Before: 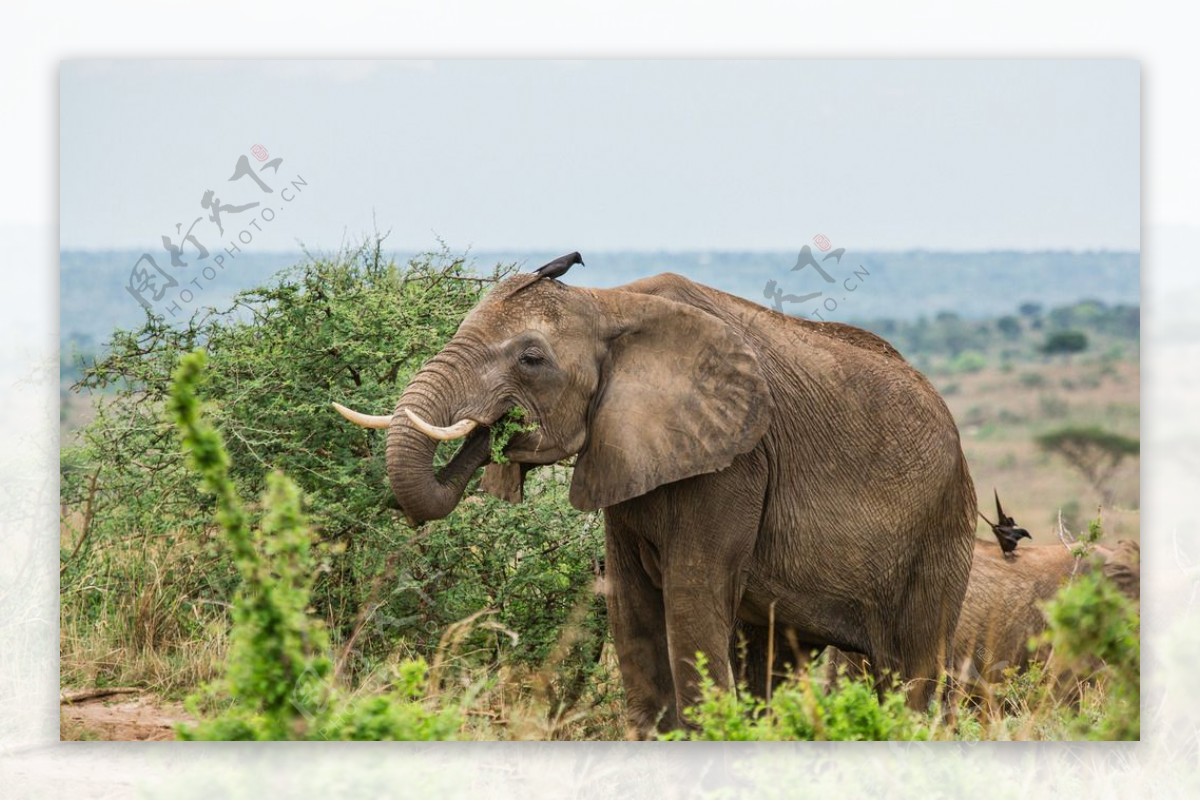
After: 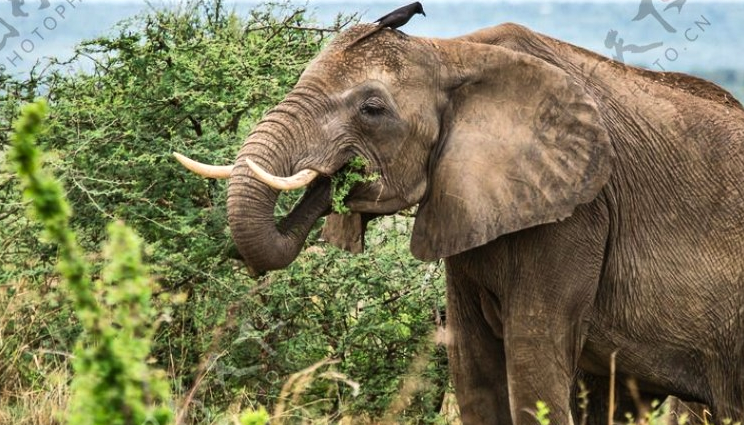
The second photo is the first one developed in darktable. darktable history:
crop: left 13.312%, top 31.28%, right 24.627%, bottom 15.582%
base curve: curves: ch0 [(0, 0) (0.472, 0.508) (1, 1)]
shadows and highlights: low approximation 0.01, soften with gaussian
tone equalizer: -8 EV -0.417 EV, -7 EV -0.389 EV, -6 EV -0.333 EV, -5 EV -0.222 EV, -3 EV 0.222 EV, -2 EV 0.333 EV, -1 EV 0.389 EV, +0 EV 0.417 EV, edges refinement/feathering 500, mask exposure compensation -1.57 EV, preserve details no
